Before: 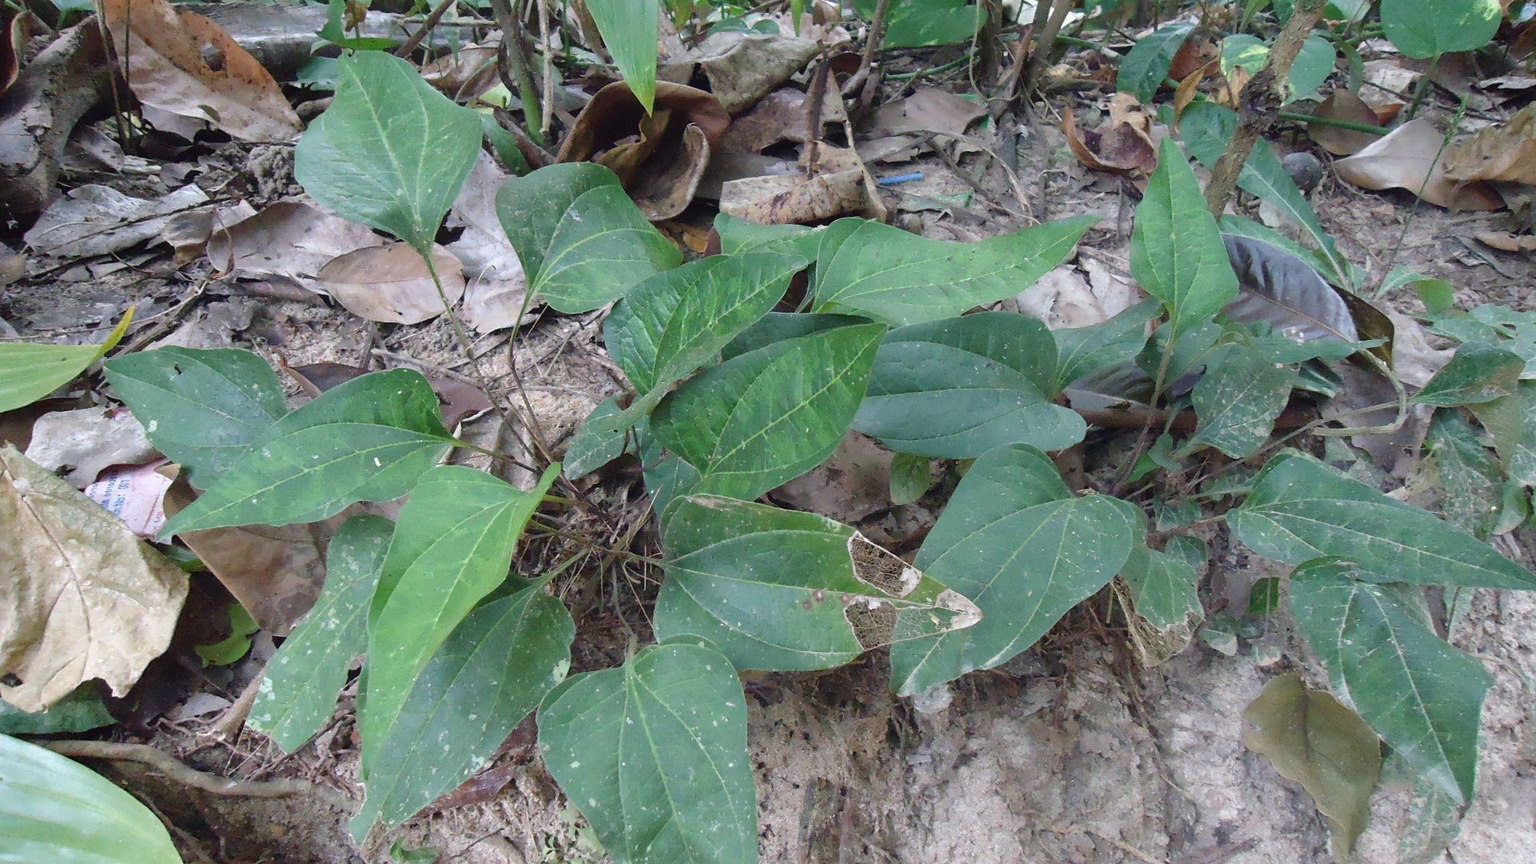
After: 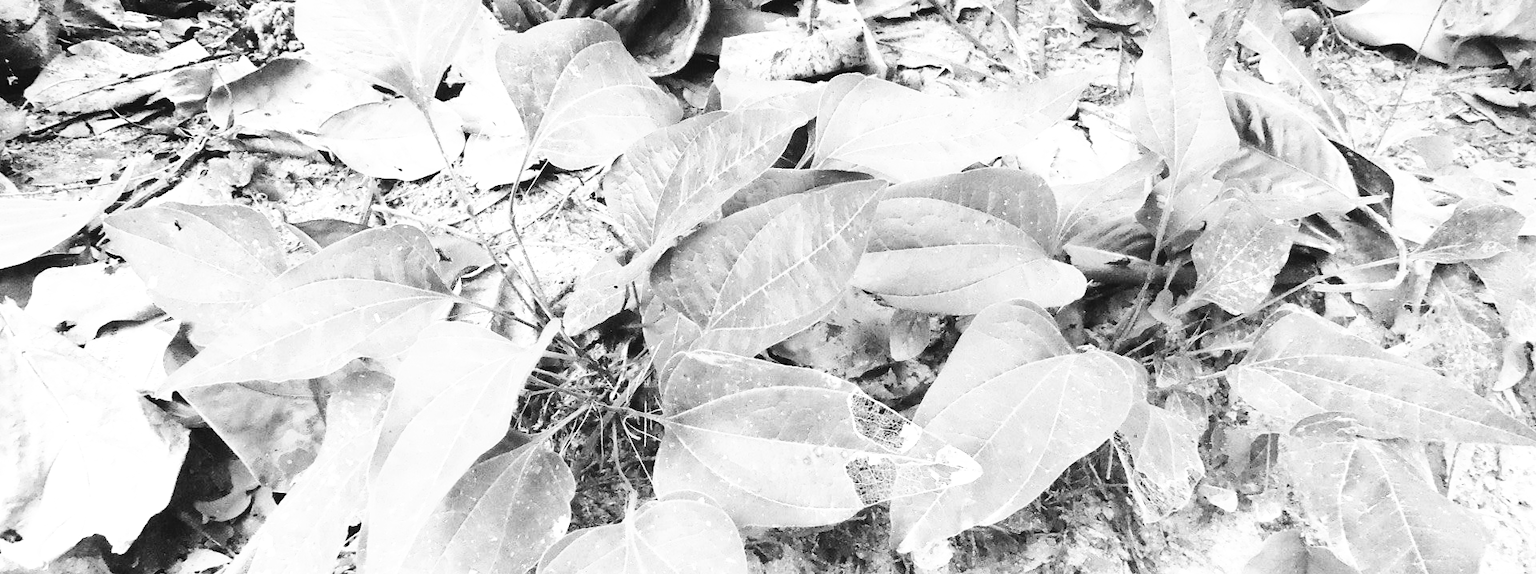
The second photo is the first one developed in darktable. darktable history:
contrast brightness saturation: brightness -0.2, saturation 0.08
crop: top 16.727%, bottom 16.727%
exposure: black level correction -0.005, exposure 1 EV, compensate highlight preservation false
base curve: curves: ch0 [(0, 0) (0.007, 0.004) (0.027, 0.03) (0.046, 0.07) (0.207, 0.54) (0.442, 0.872) (0.673, 0.972) (1, 1)], preserve colors none
monochrome: a 2.21, b -1.33, size 2.2
